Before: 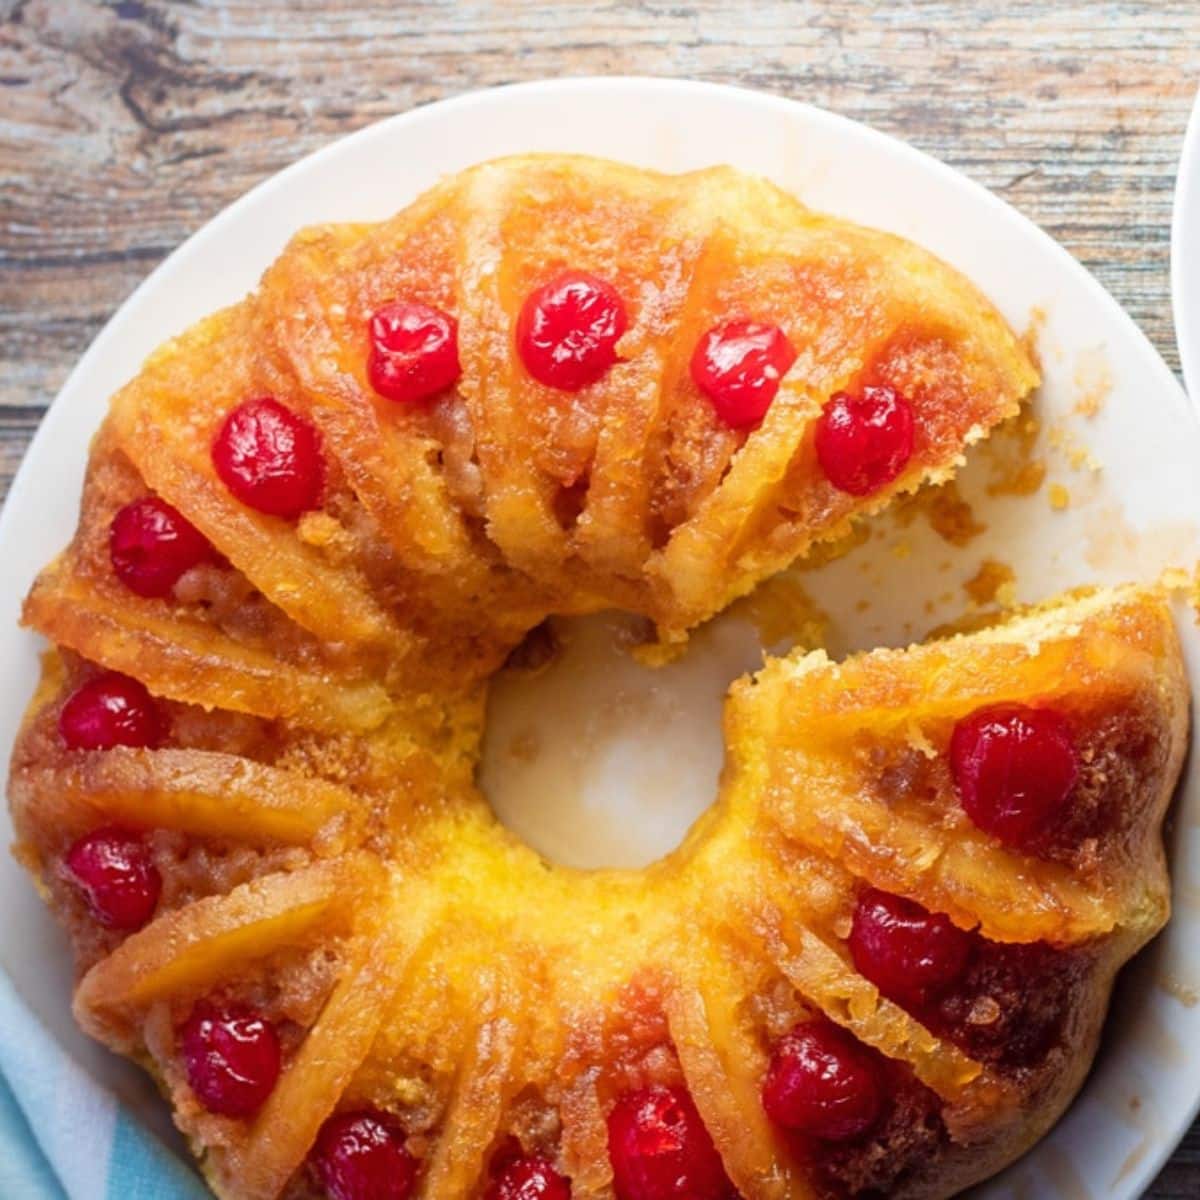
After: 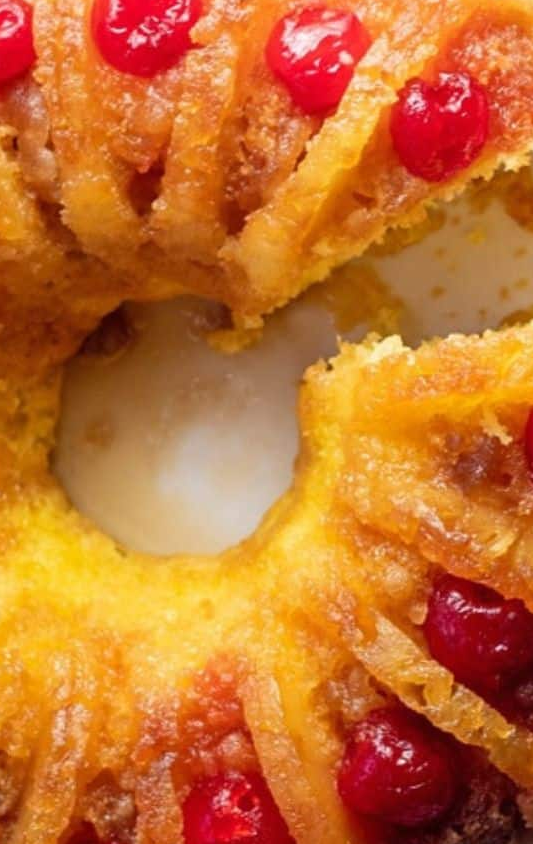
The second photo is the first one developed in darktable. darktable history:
crop: left 35.432%, top 26.233%, right 20.145%, bottom 3.432%
